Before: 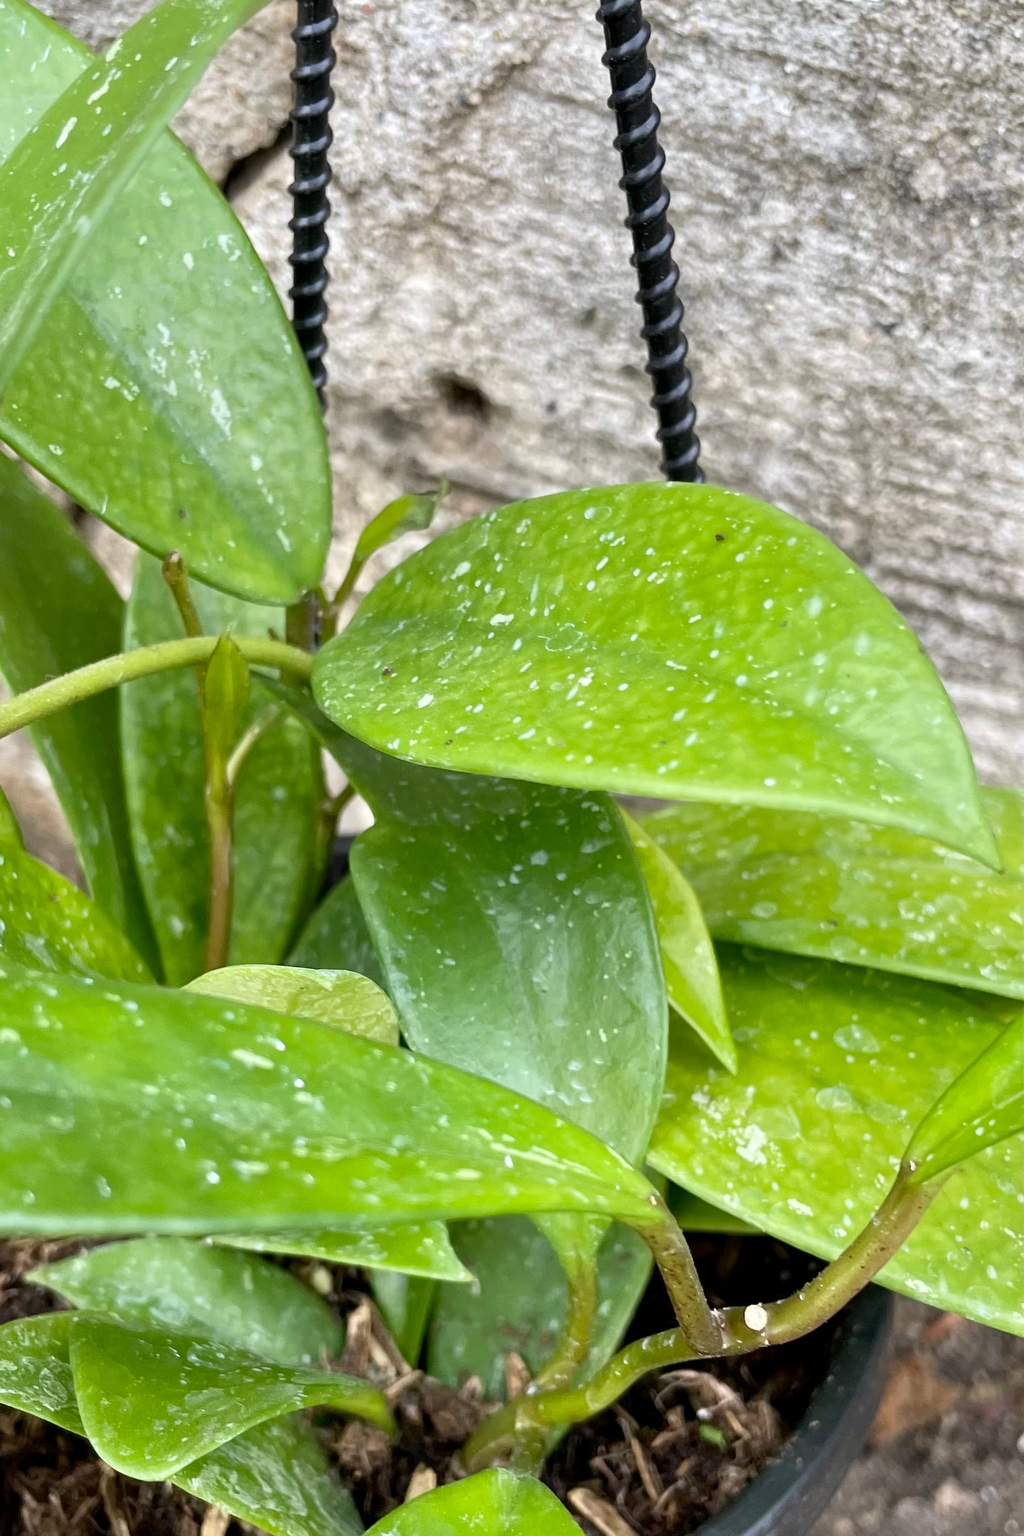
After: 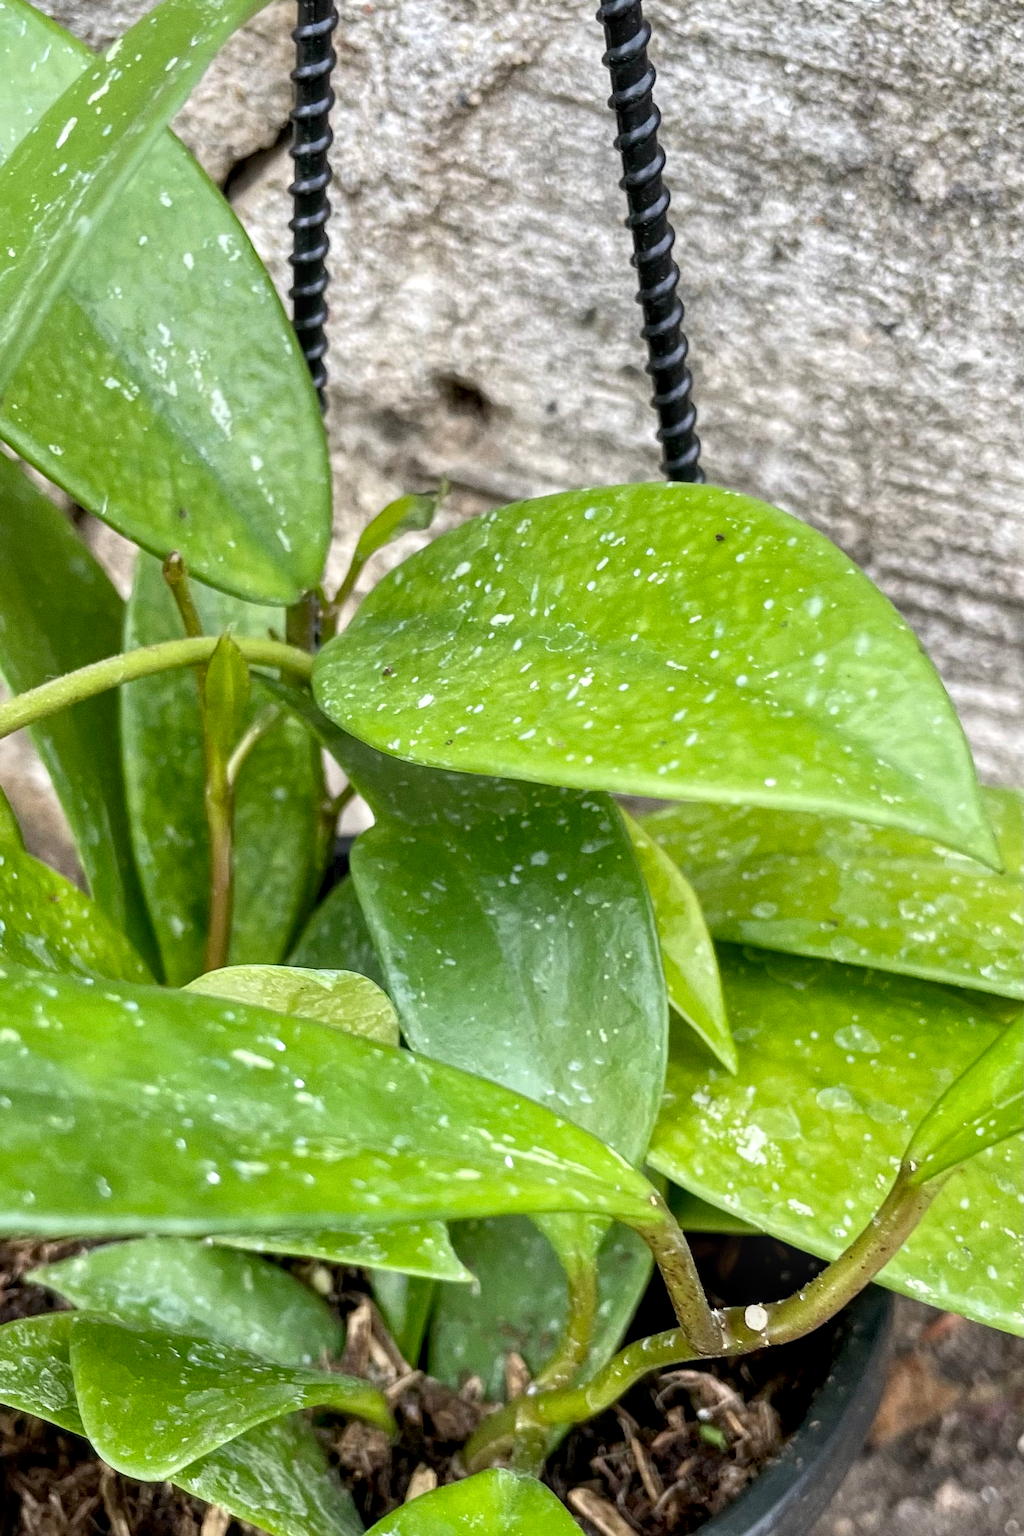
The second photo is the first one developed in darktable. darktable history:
grain: coarseness 0.09 ISO
exposure: black level correction 0.001, exposure 0.014 EV, compensate highlight preservation false
local contrast: on, module defaults
